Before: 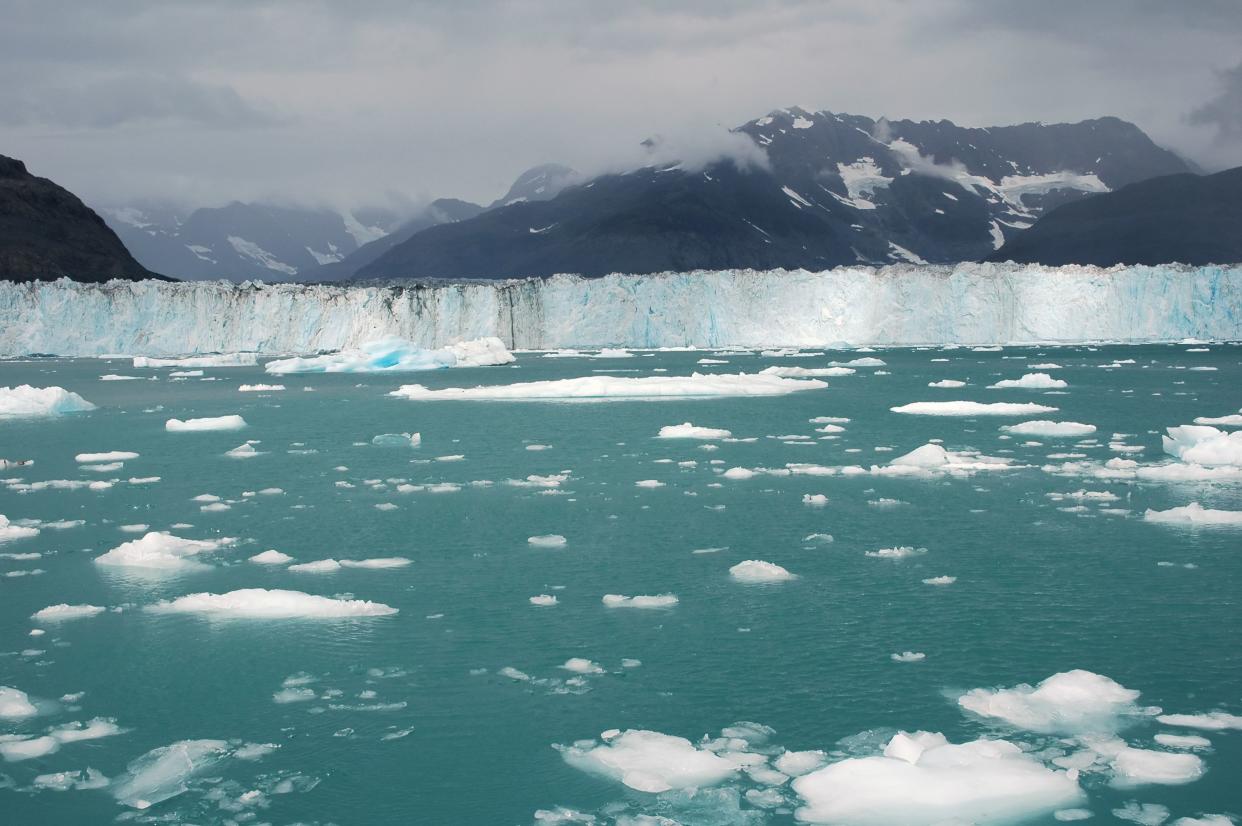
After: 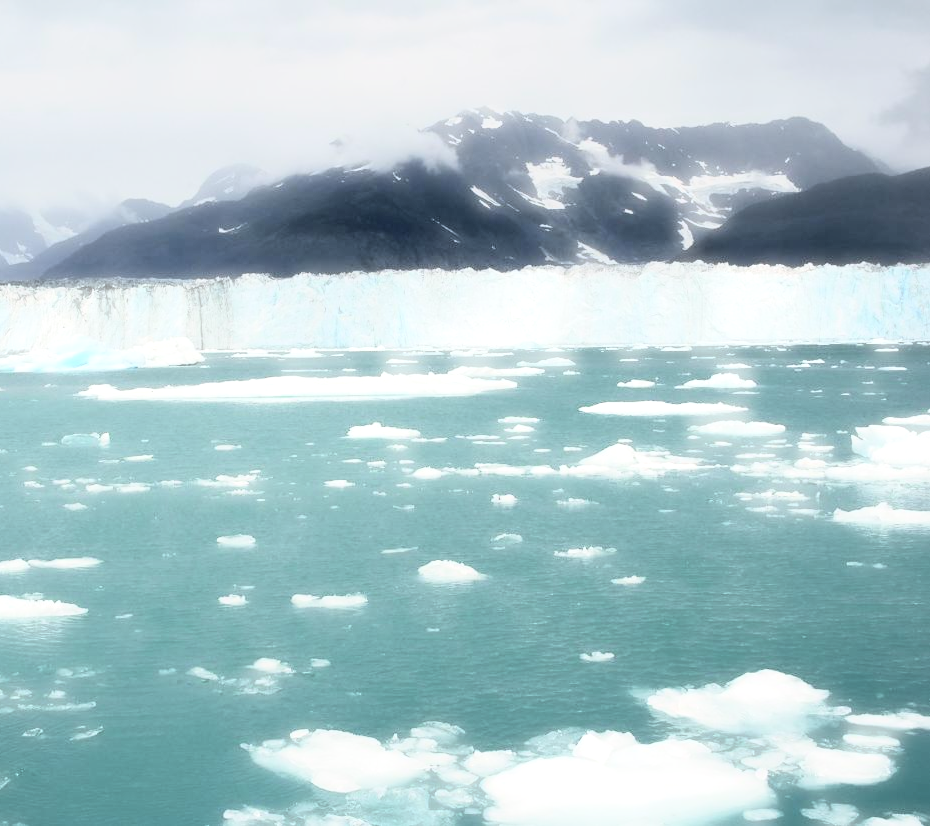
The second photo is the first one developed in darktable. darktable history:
crop and rotate: left 25.068%
tone curve: curves: ch0 [(0, 0) (0.051, 0.021) (0.11, 0.069) (0.249, 0.235) (0.452, 0.526) (0.596, 0.713) (0.703, 0.83) (0.851, 0.938) (1, 1)]; ch1 [(0, 0) (0.1, 0.038) (0.318, 0.221) (0.413, 0.325) (0.443, 0.412) (0.483, 0.474) (0.503, 0.501) (0.516, 0.517) (0.548, 0.568) (0.569, 0.599) (0.594, 0.634) (0.666, 0.701) (1, 1)]; ch2 [(0, 0) (0.453, 0.435) (0.479, 0.476) (0.504, 0.5) (0.529, 0.537) (0.556, 0.583) (0.584, 0.618) (0.824, 0.815) (1, 1)], color space Lab, linked channels, preserve colors none
exposure: black level correction 0.031, exposure 0.32 EV, compensate highlight preservation false
haze removal: strength -0.89, distance 0.227, compatibility mode true, adaptive false
